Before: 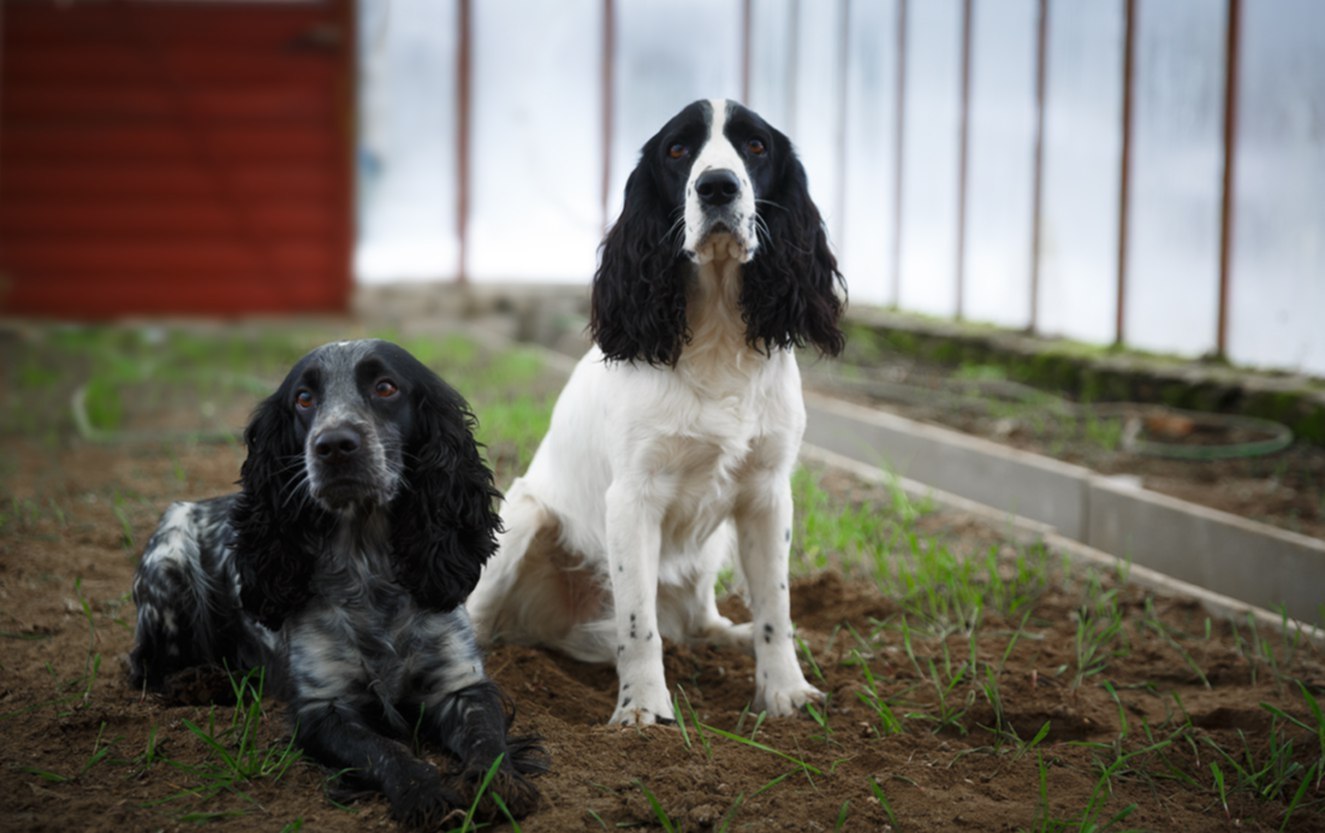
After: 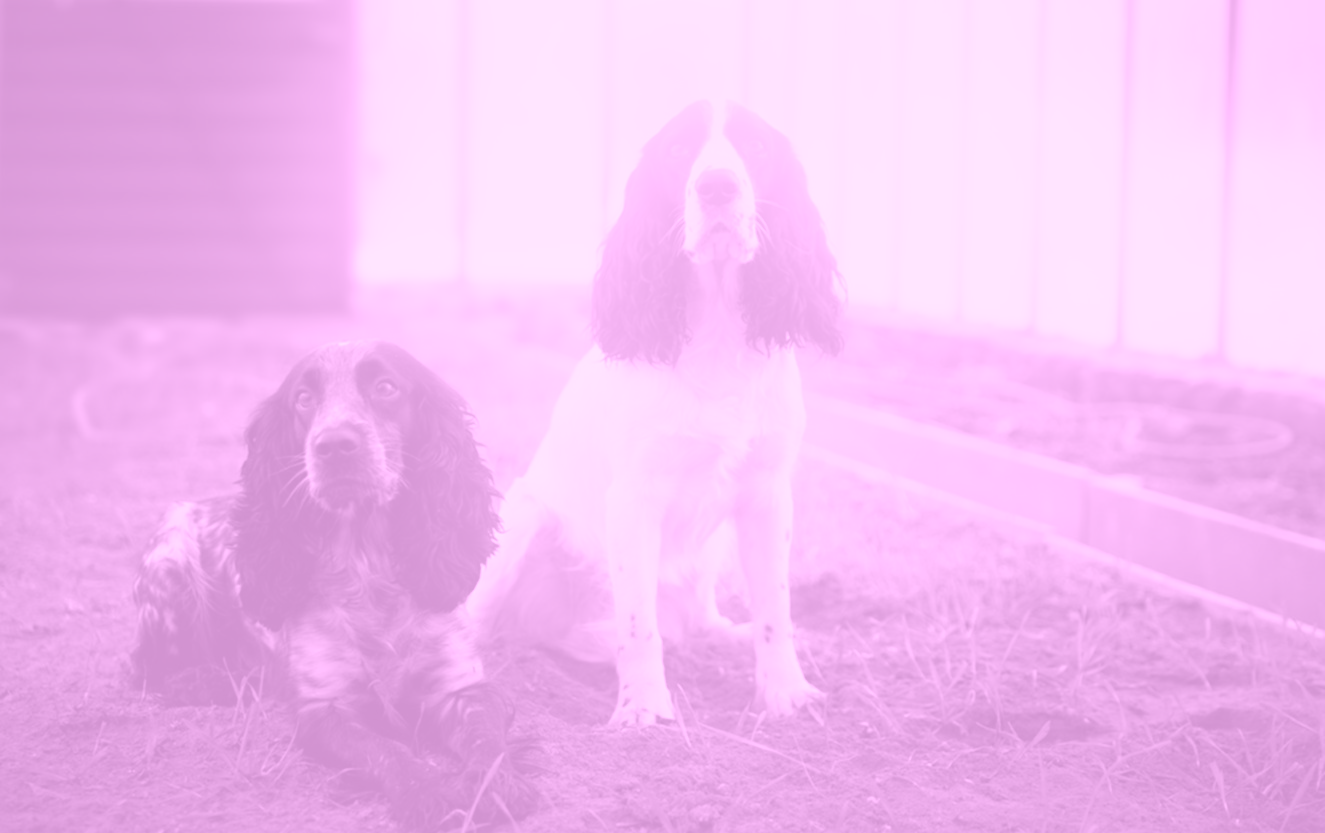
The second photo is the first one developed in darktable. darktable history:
colorize: hue 331.2°, saturation 75%, source mix 30.28%, lightness 70.52%, version 1
bloom: on, module defaults
